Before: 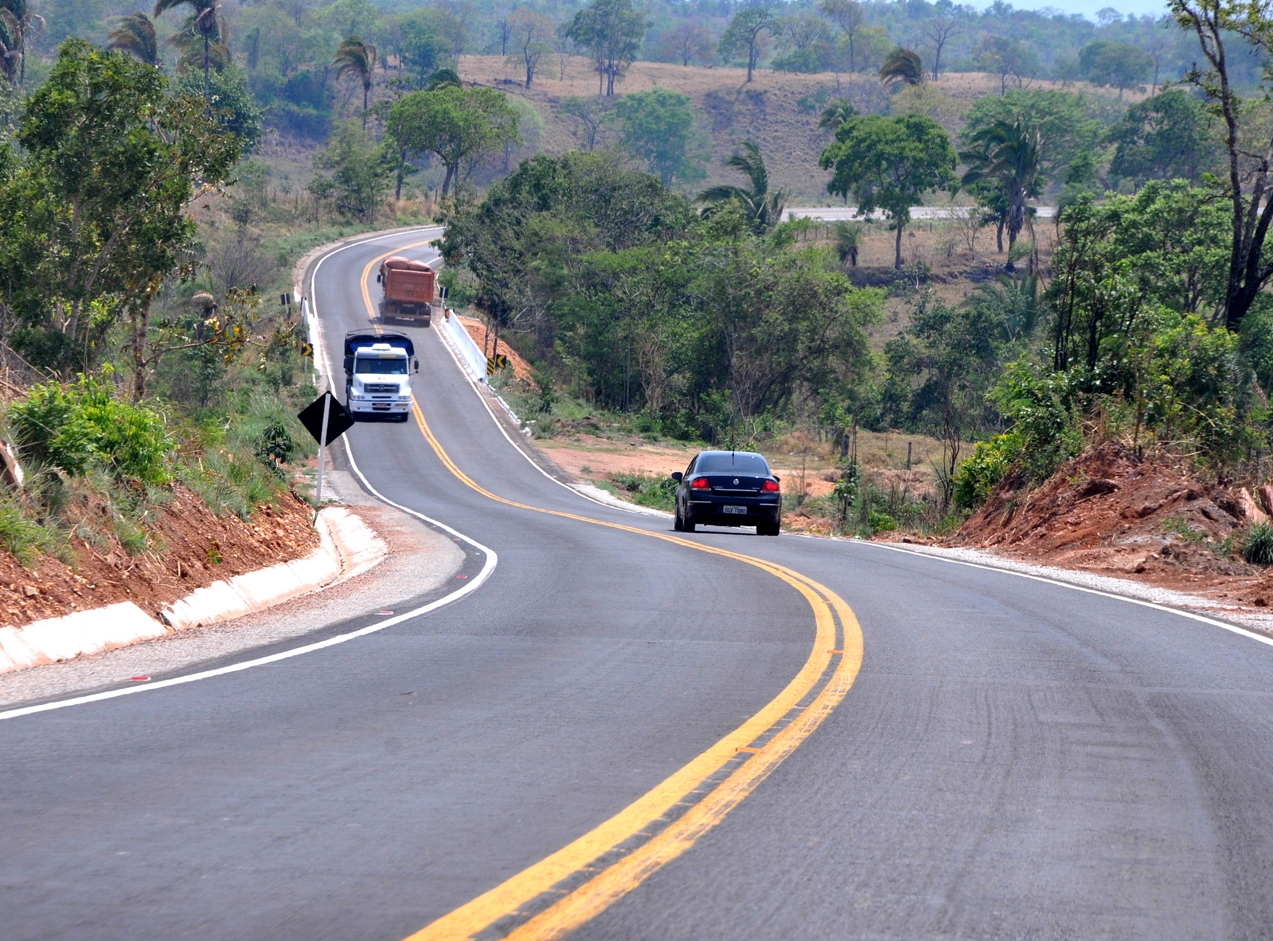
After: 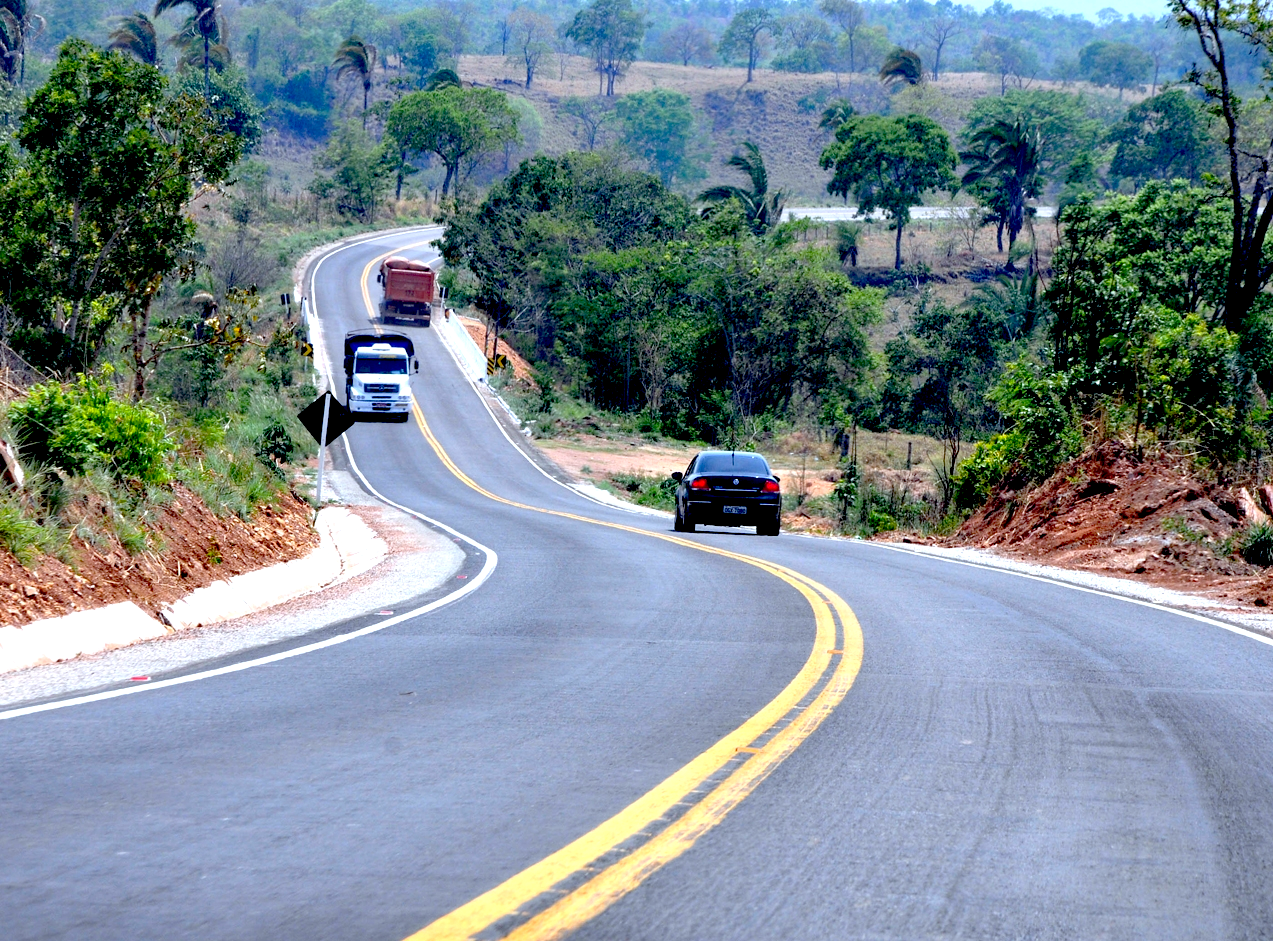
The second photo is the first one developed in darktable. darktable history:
white balance: red 0.925, blue 1.046
exposure: black level correction 0.04, exposure 0.5 EV, compensate highlight preservation false
